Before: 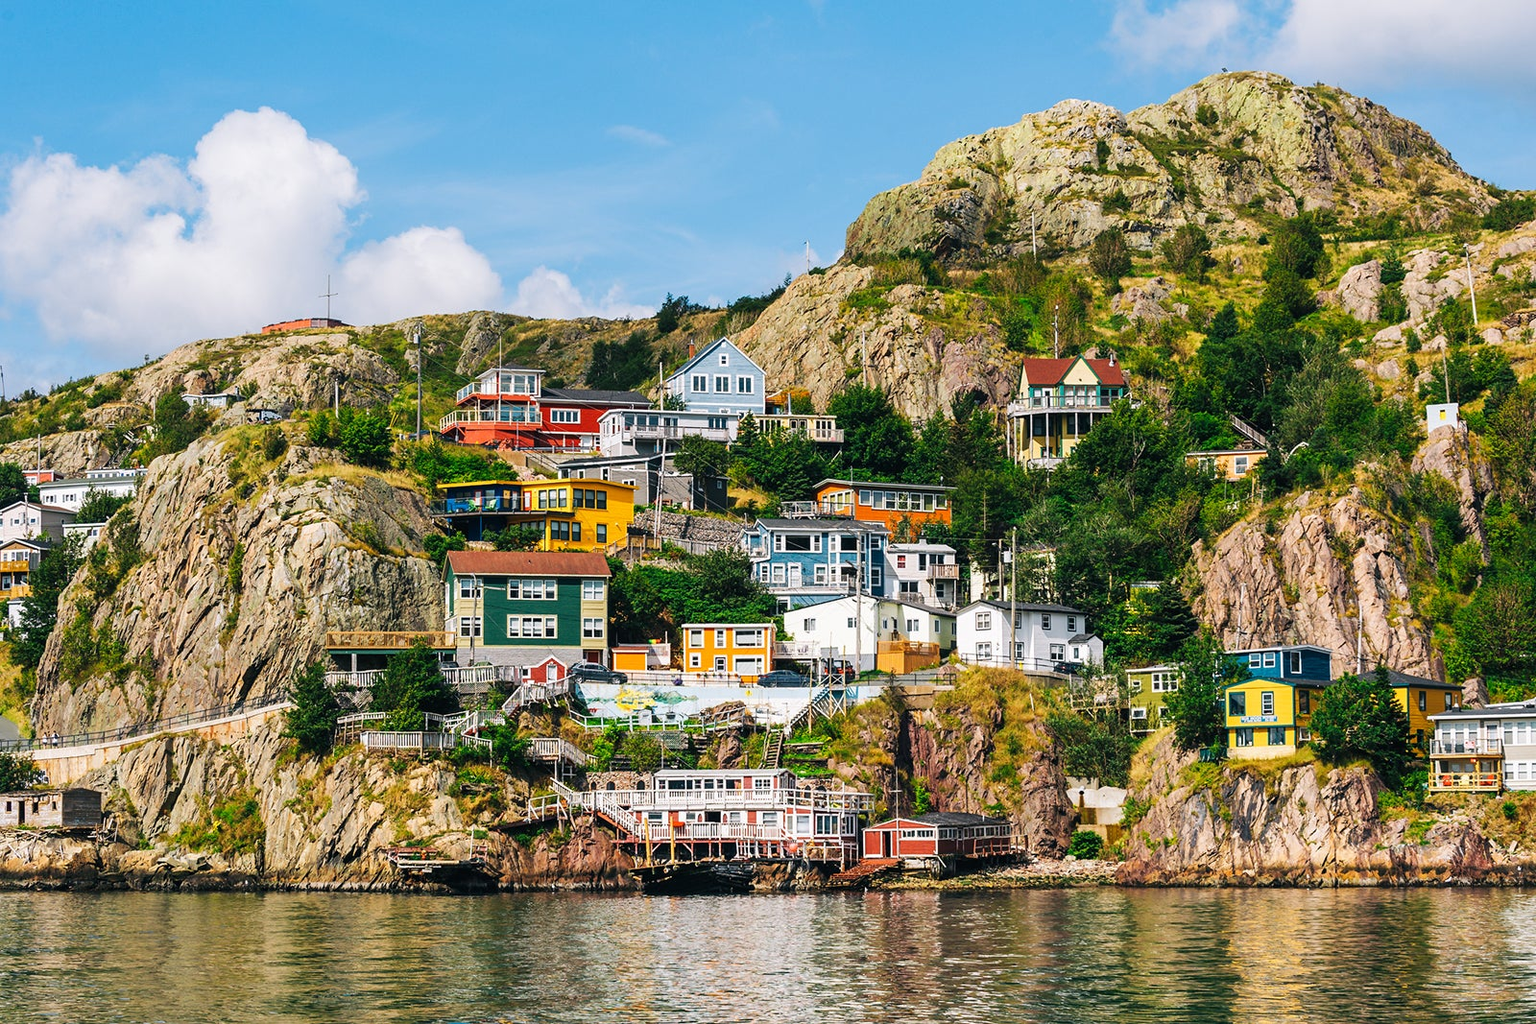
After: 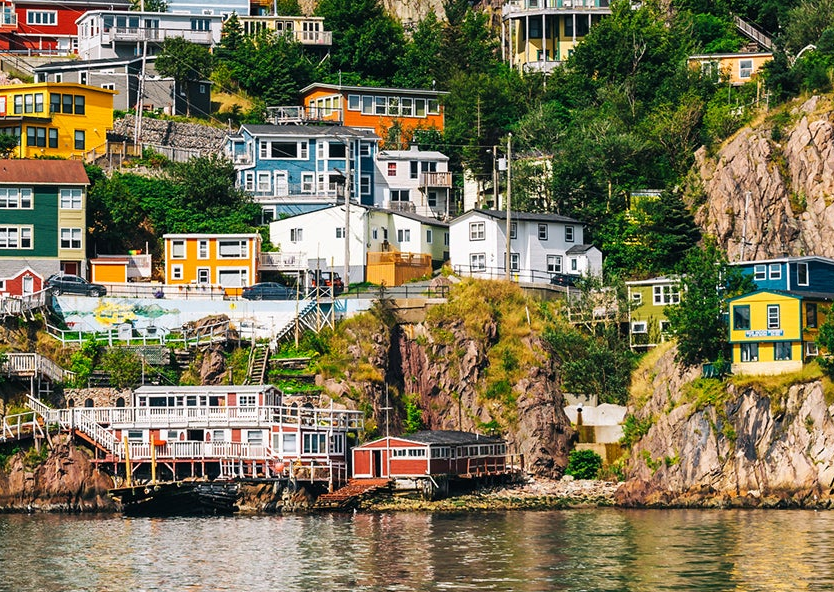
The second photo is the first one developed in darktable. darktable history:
crop: left 34.237%, top 38.994%, right 13.603%, bottom 5.448%
shadows and highlights: radius 108.35, shadows 44.83, highlights -67.57, low approximation 0.01, soften with gaussian
